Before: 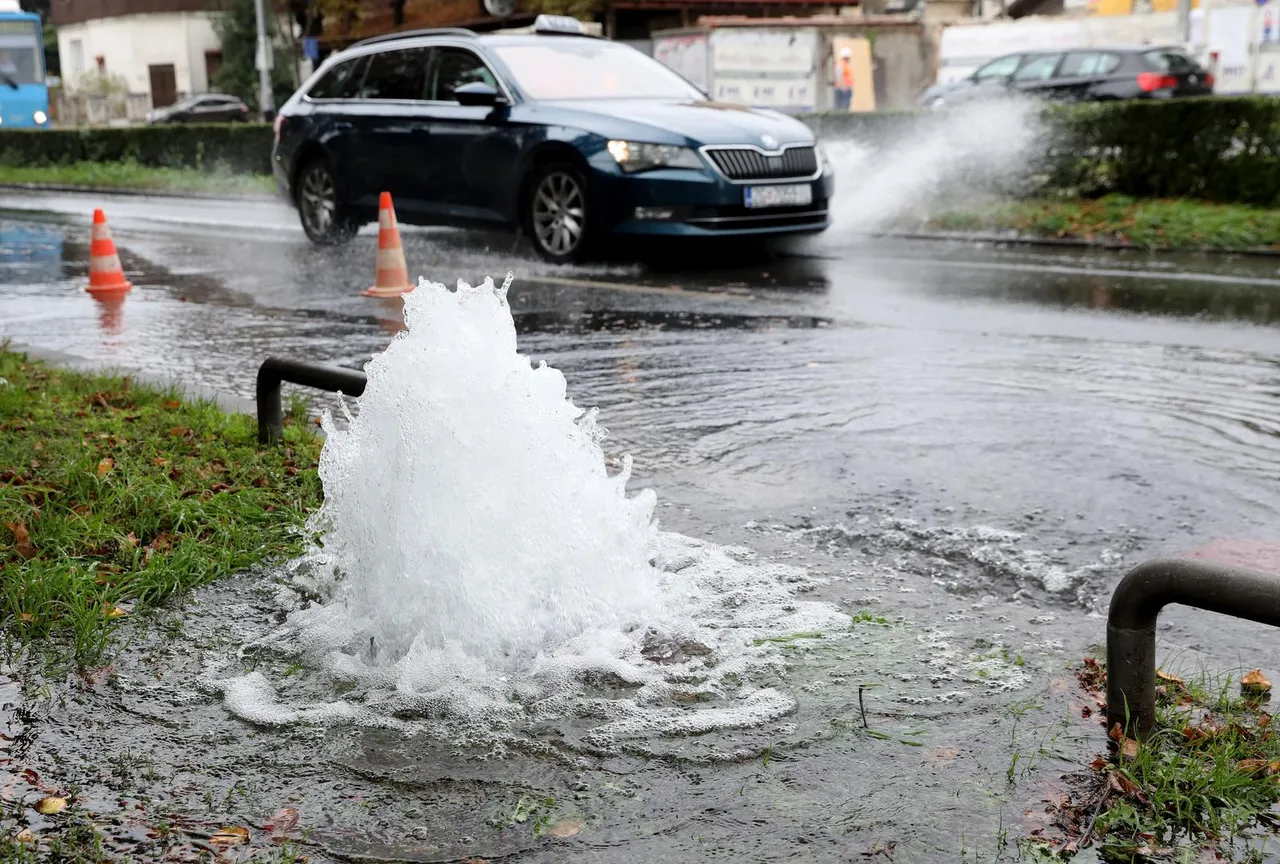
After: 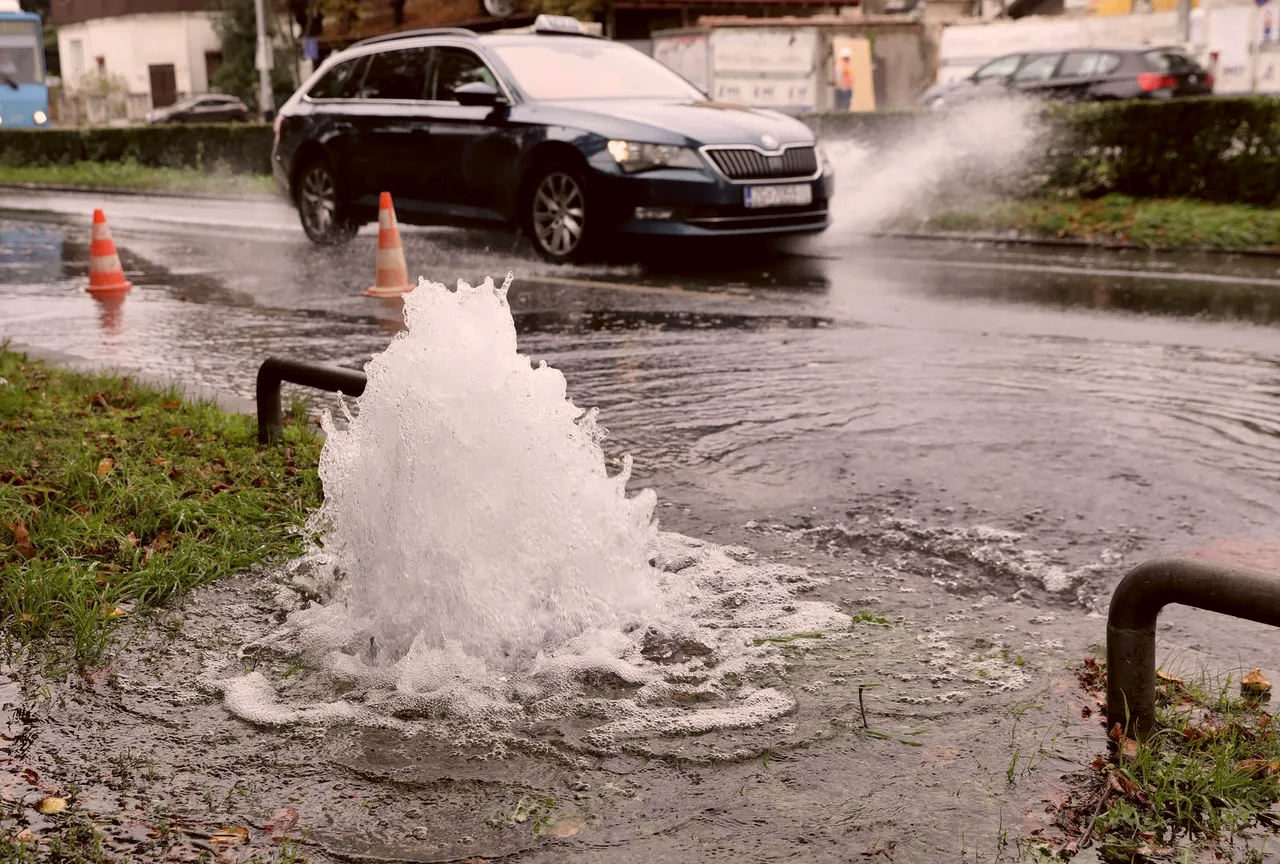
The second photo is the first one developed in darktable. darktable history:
color correction: highlights a* 10.2, highlights b* 9.71, shadows a* 8.1, shadows b* 8.65, saturation 0.801
shadows and highlights: white point adjustment -3.78, highlights -63.82, soften with gaussian
